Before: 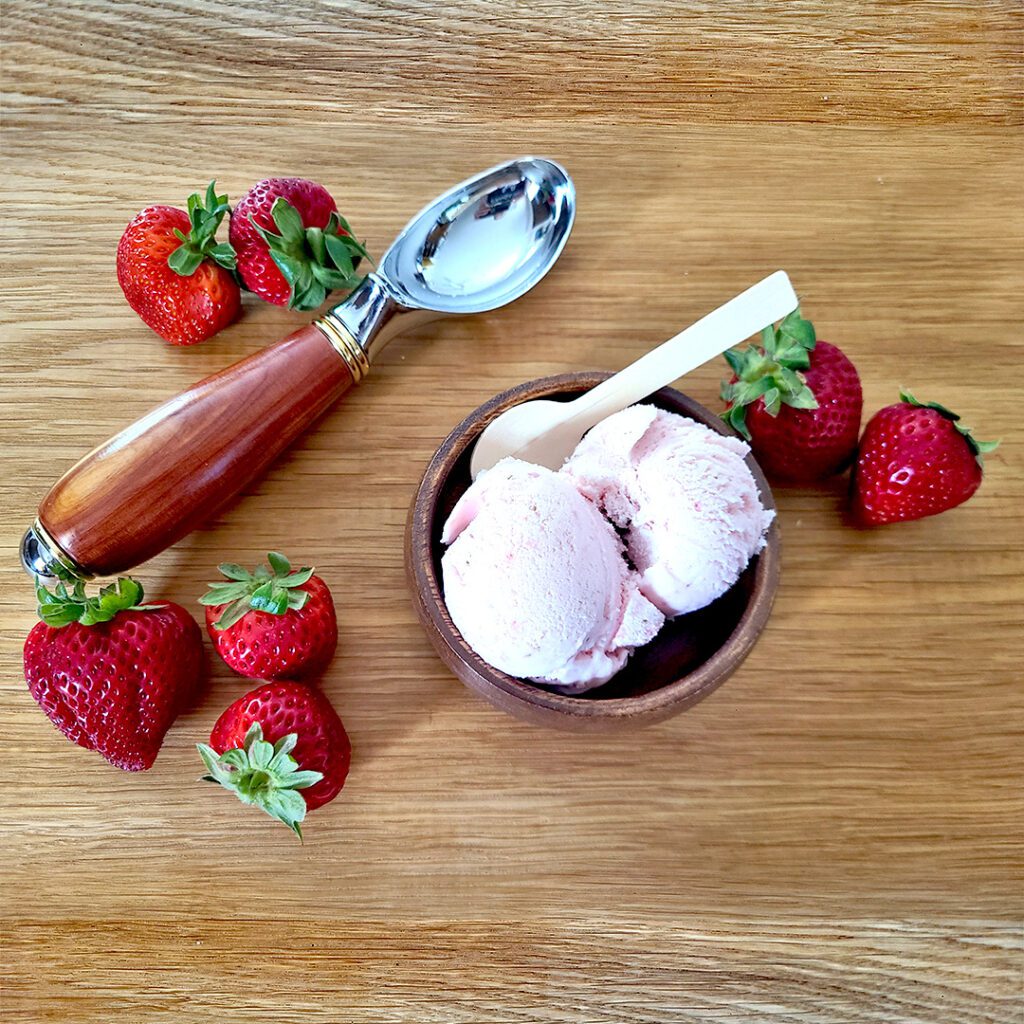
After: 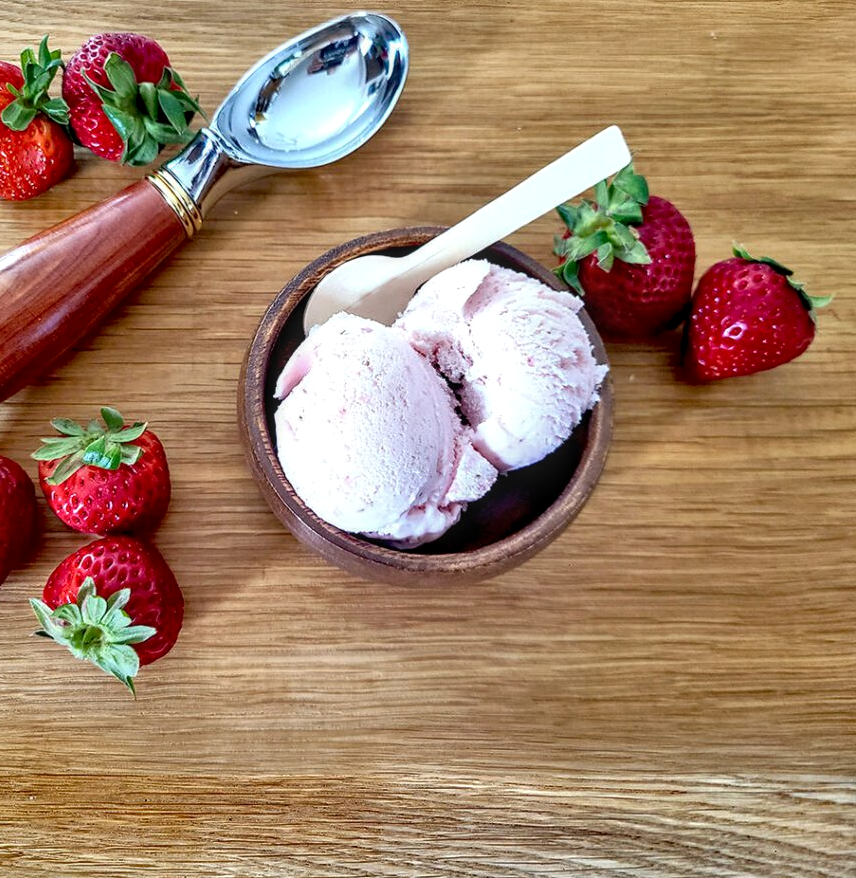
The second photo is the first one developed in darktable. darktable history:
local contrast: detail 130%
crop: left 16.315%, top 14.246%
shadows and highlights: low approximation 0.01, soften with gaussian
